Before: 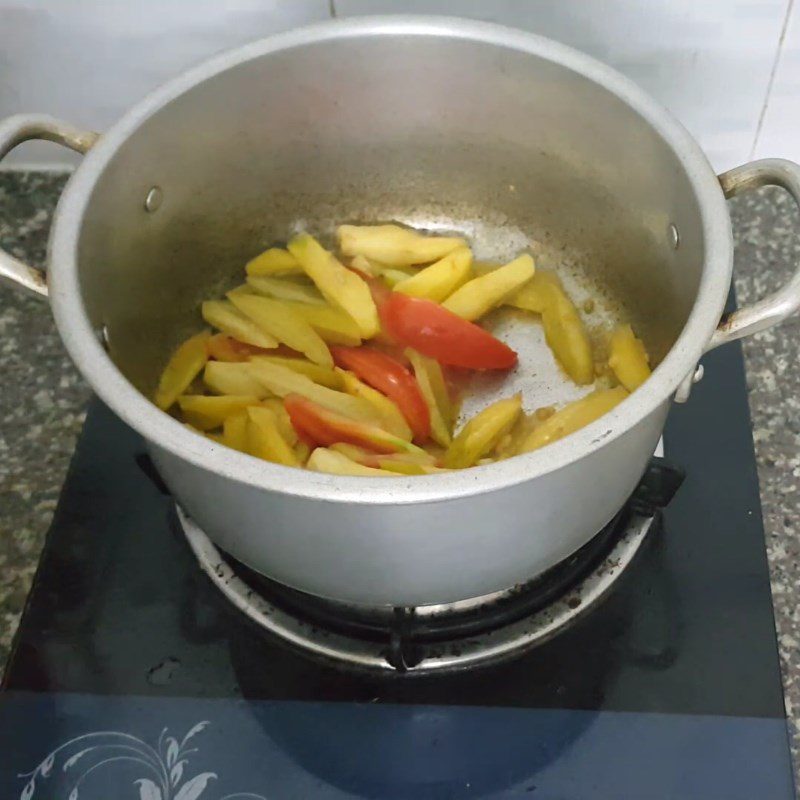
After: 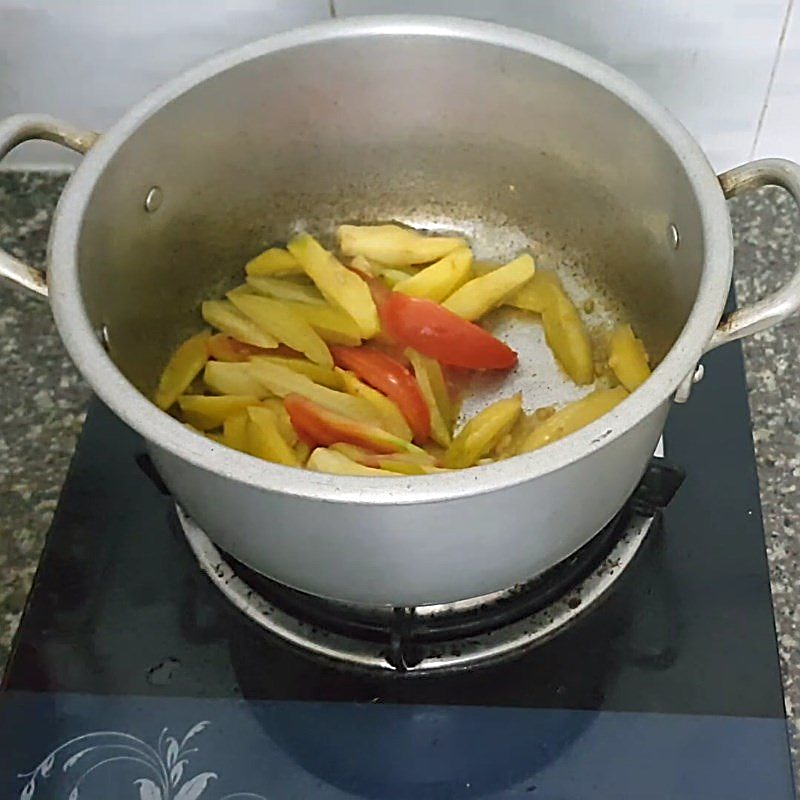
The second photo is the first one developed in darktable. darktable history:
sharpen: amount 0.986
